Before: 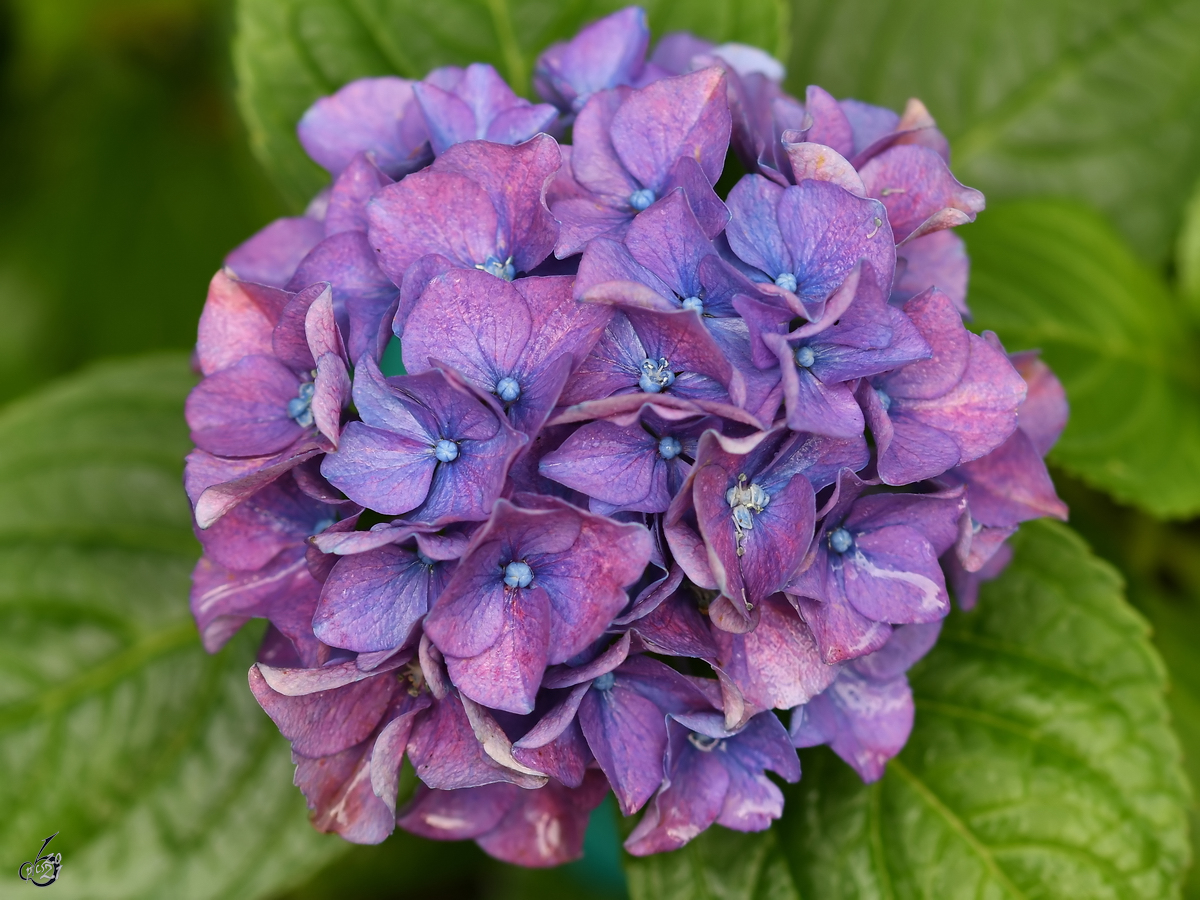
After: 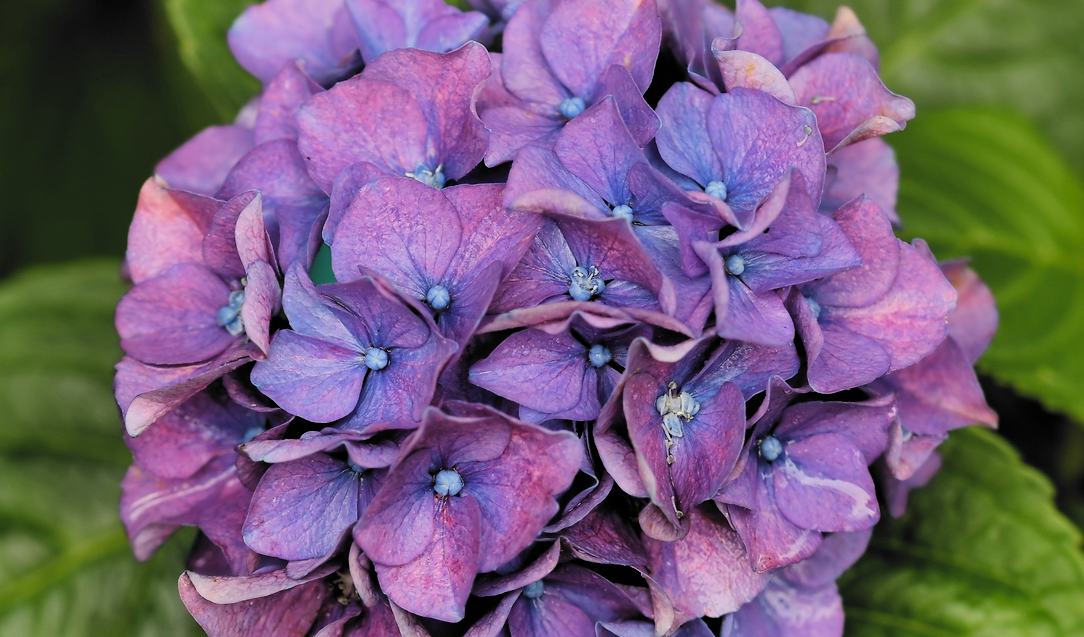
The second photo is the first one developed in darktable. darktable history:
filmic rgb: black relative exposure -5.09 EV, white relative exposure 3.98 EV, hardness 2.88, contrast 1.3, highlights saturation mix -30.68%, color science v6 (2022)
crop: left 5.872%, top 10.301%, right 3.738%, bottom 18.905%
